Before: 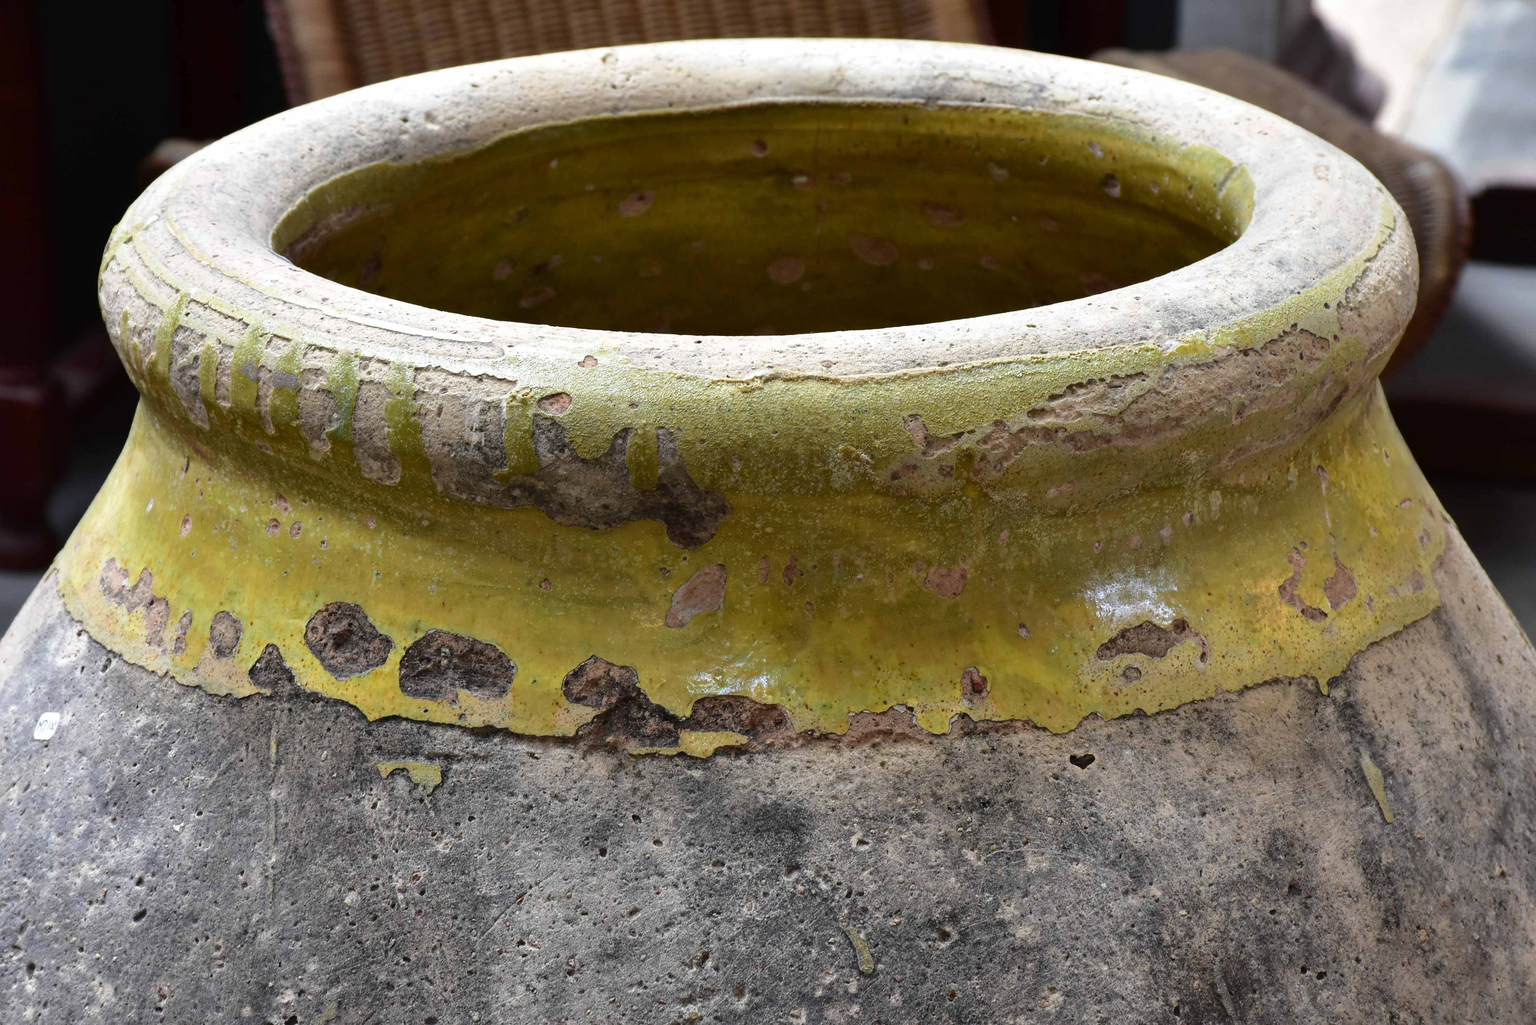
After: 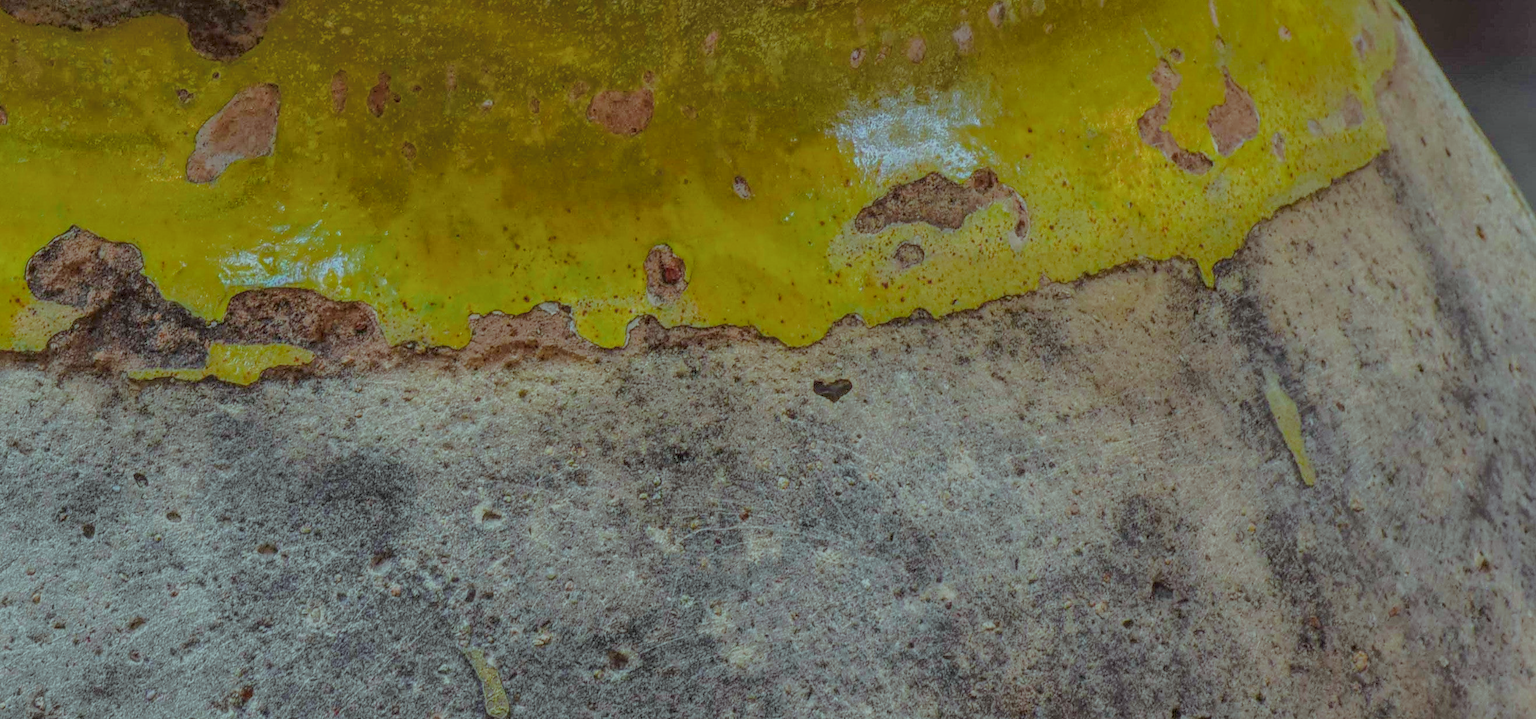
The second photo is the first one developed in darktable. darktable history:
filmic rgb: black relative exposure -15.93 EV, white relative exposure 7.99 EV, hardness 4.11, latitude 50.2%, contrast 0.513
color balance rgb: highlights gain › chroma 4.075%, highlights gain › hue 199.66°, perceptual saturation grading › global saturation 24.991%, global vibrance 50.242%
crop and rotate: left 35.566%, top 49.777%, bottom 4.967%
local contrast: highlights 20%, shadows 24%, detail 200%, midtone range 0.2
